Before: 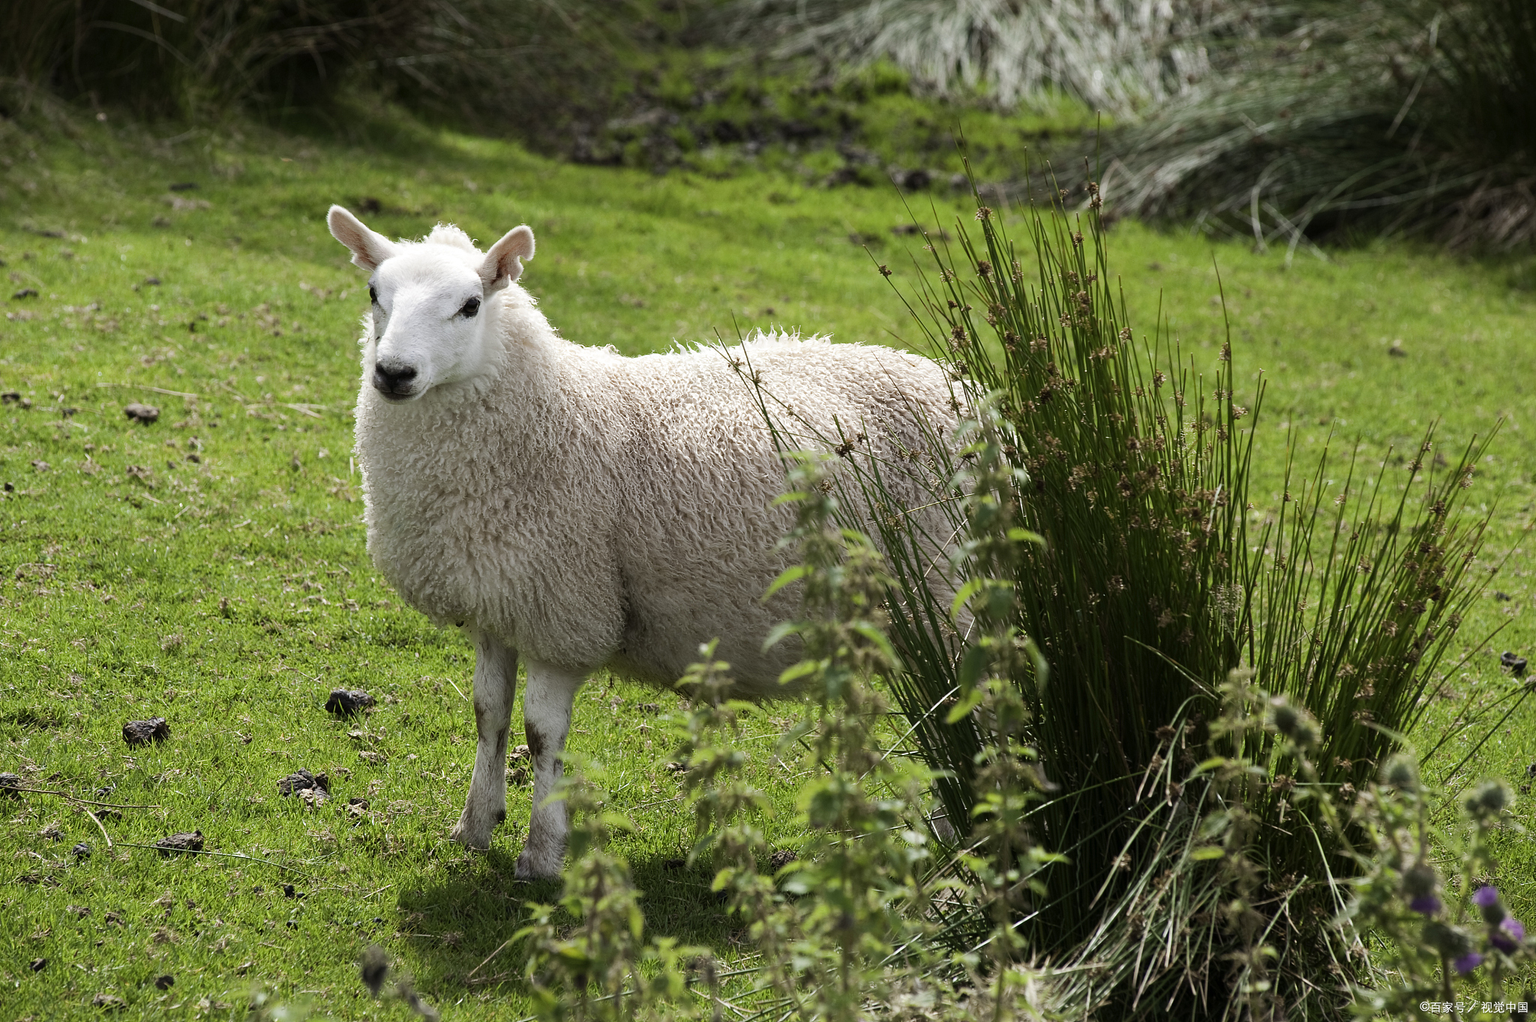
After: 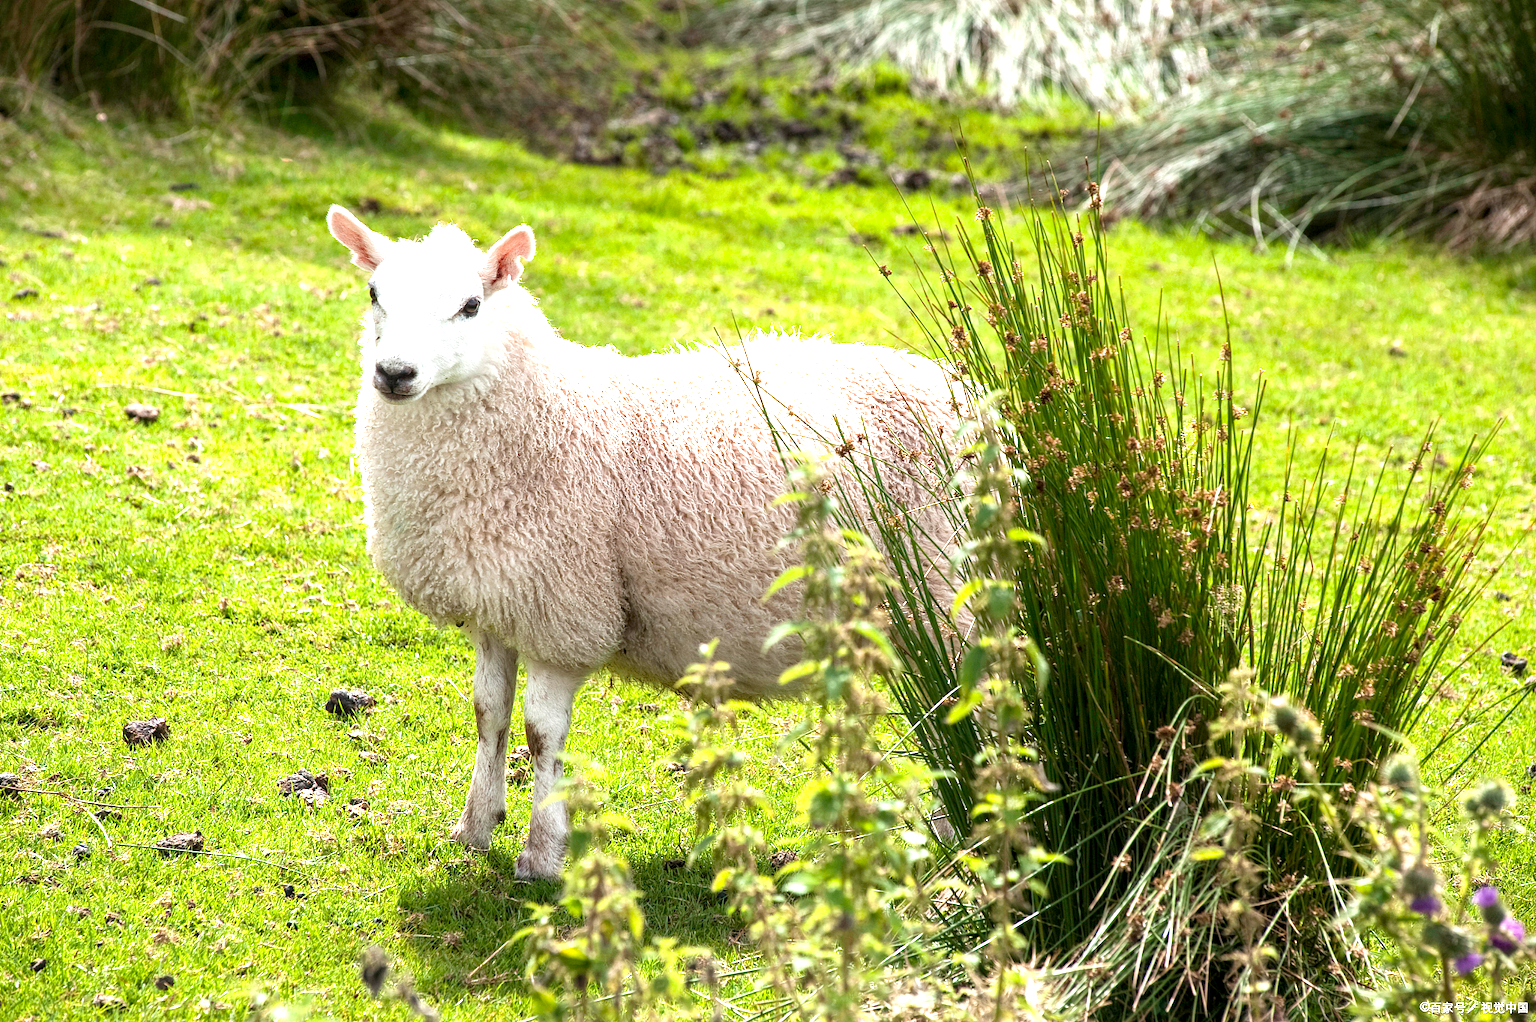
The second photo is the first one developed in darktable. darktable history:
local contrast: on, module defaults
exposure: black level correction 0.001, exposure 1.116 EV, compensate highlight preservation false
